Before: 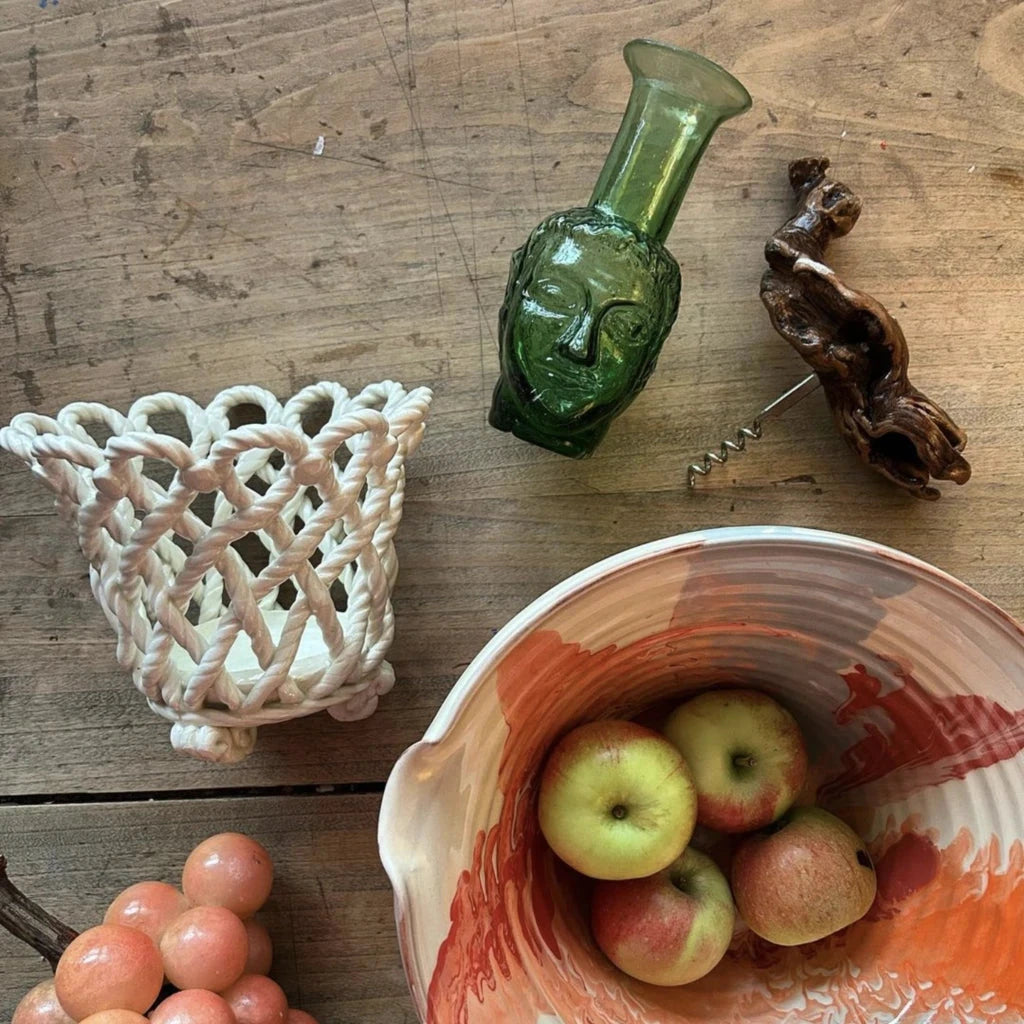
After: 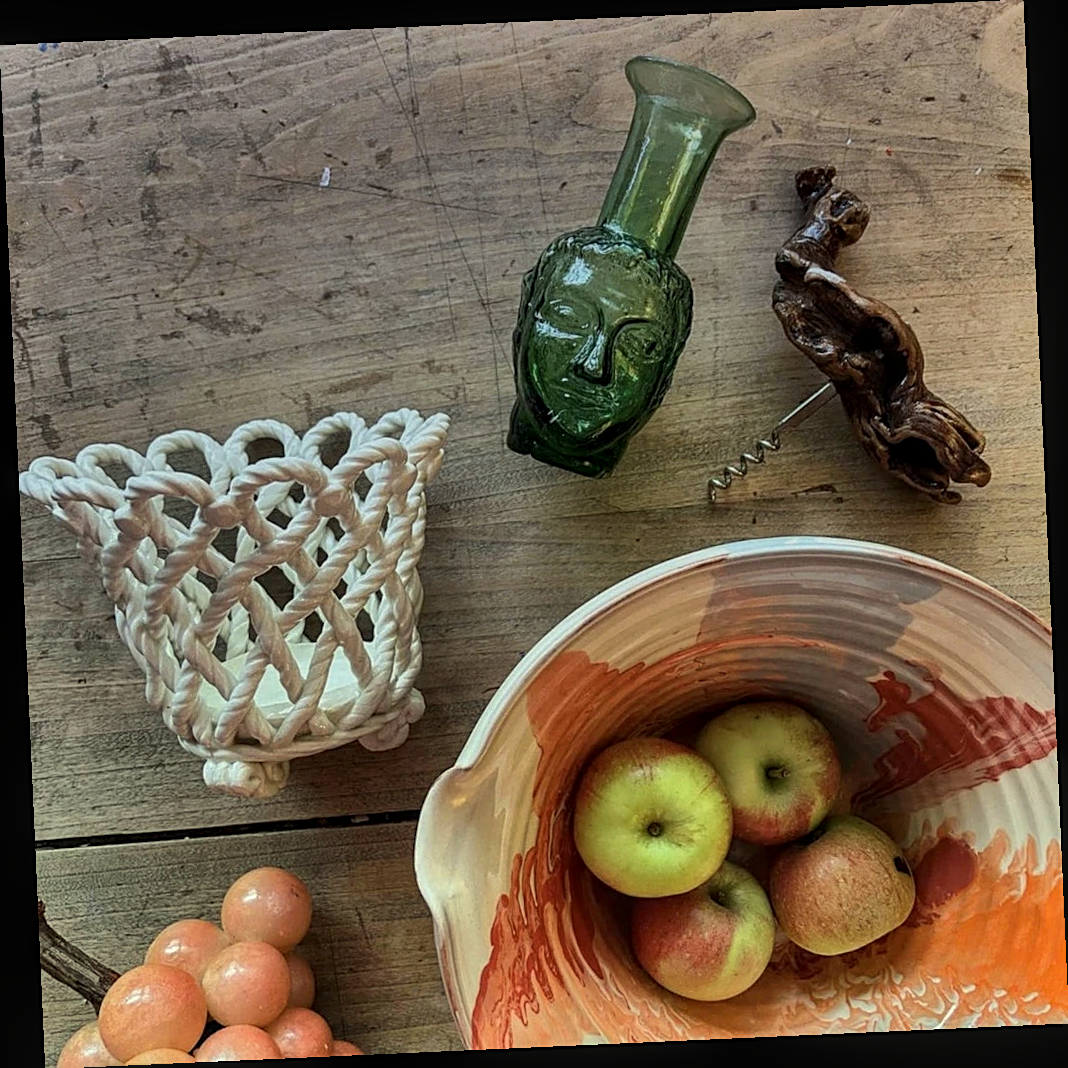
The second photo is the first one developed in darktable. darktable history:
exposure: exposure -0.021 EV, compensate highlight preservation false
sharpen: on, module defaults
color correction: highlights a* -5.94, highlights b* 11.19
graduated density: hue 238.83°, saturation 50%
shadows and highlights: soften with gaussian
rotate and perspective: rotation -2.56°, automatic cropping off
local contrast: detail 117%
